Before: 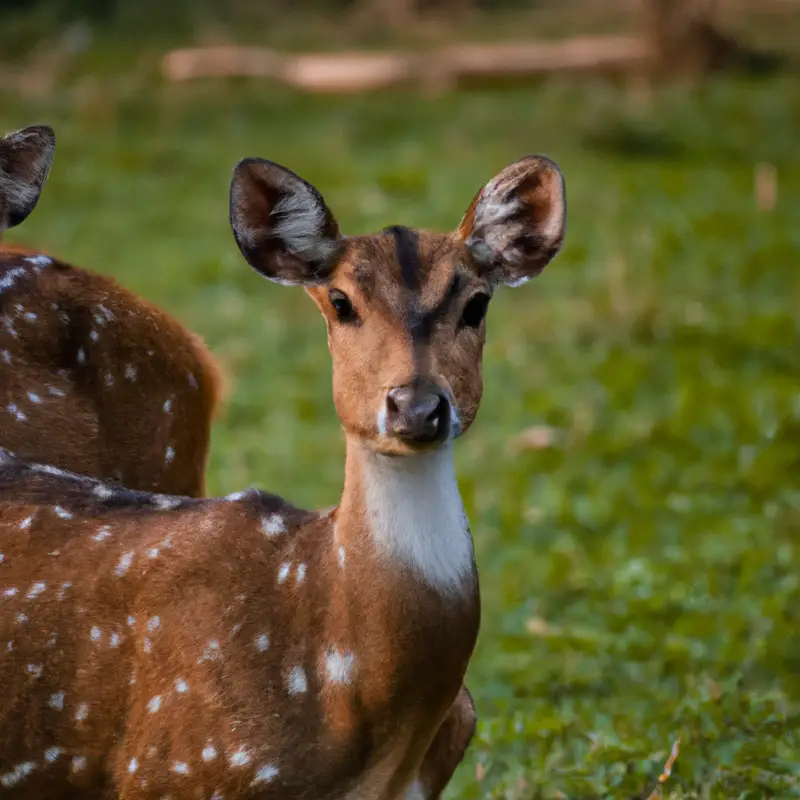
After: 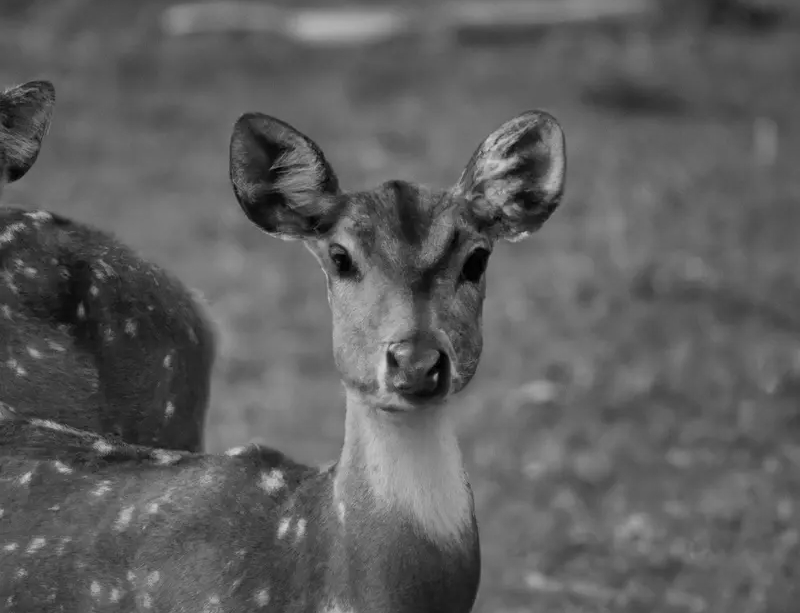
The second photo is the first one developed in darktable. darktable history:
monochrome: size 1
shadows and highlights: on, module defaults
crop: top 5.667%, bottom 17.637%
